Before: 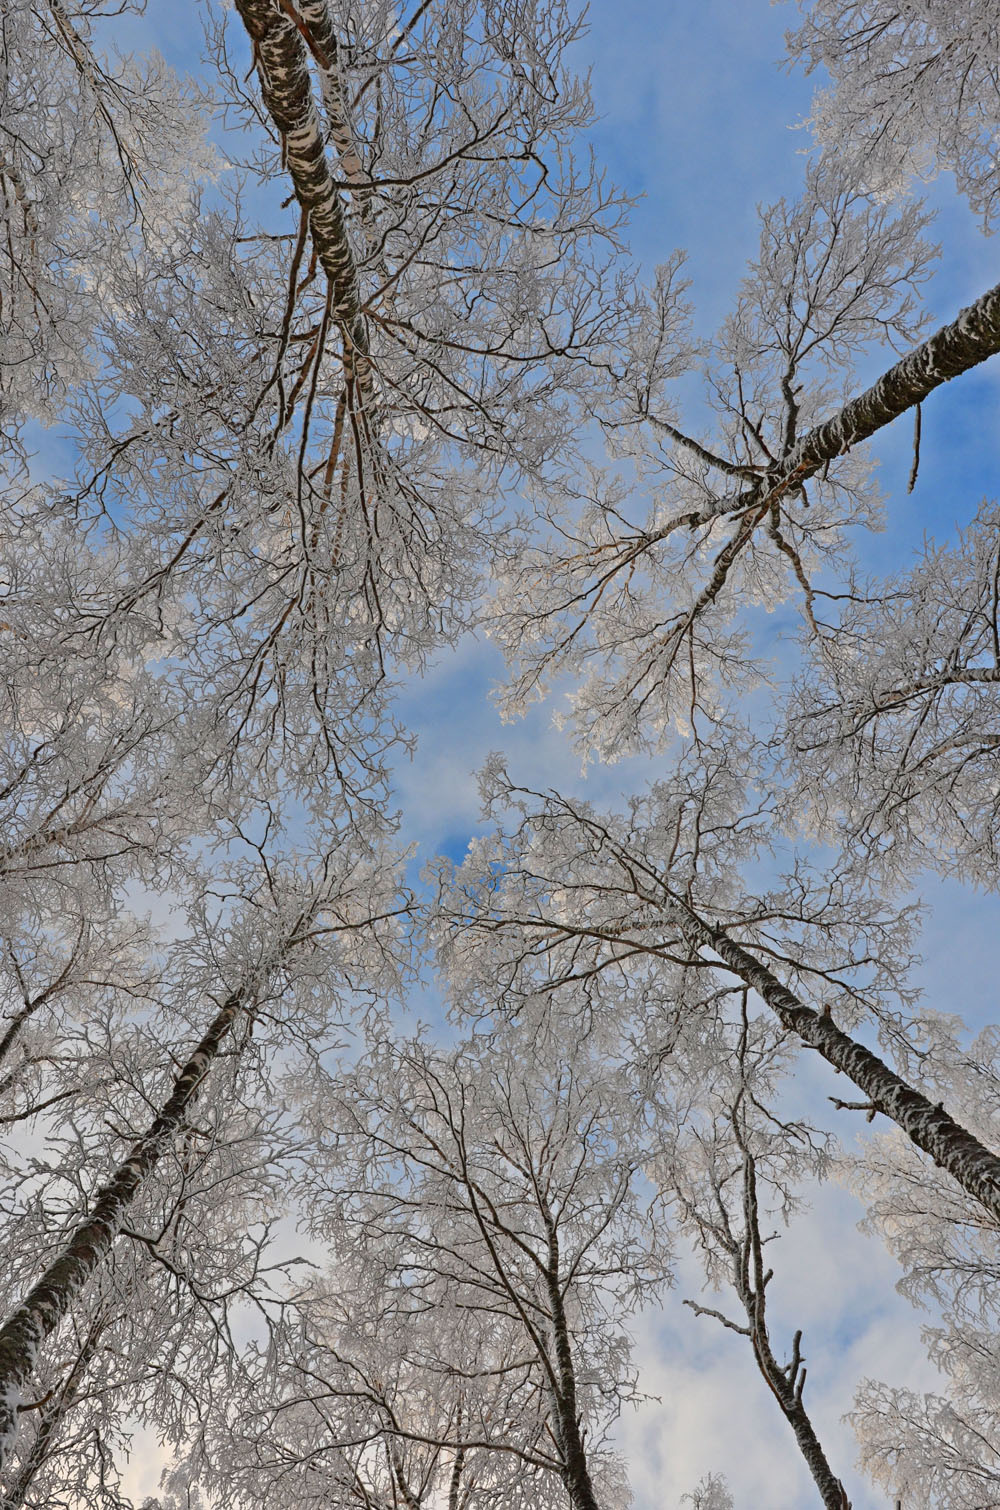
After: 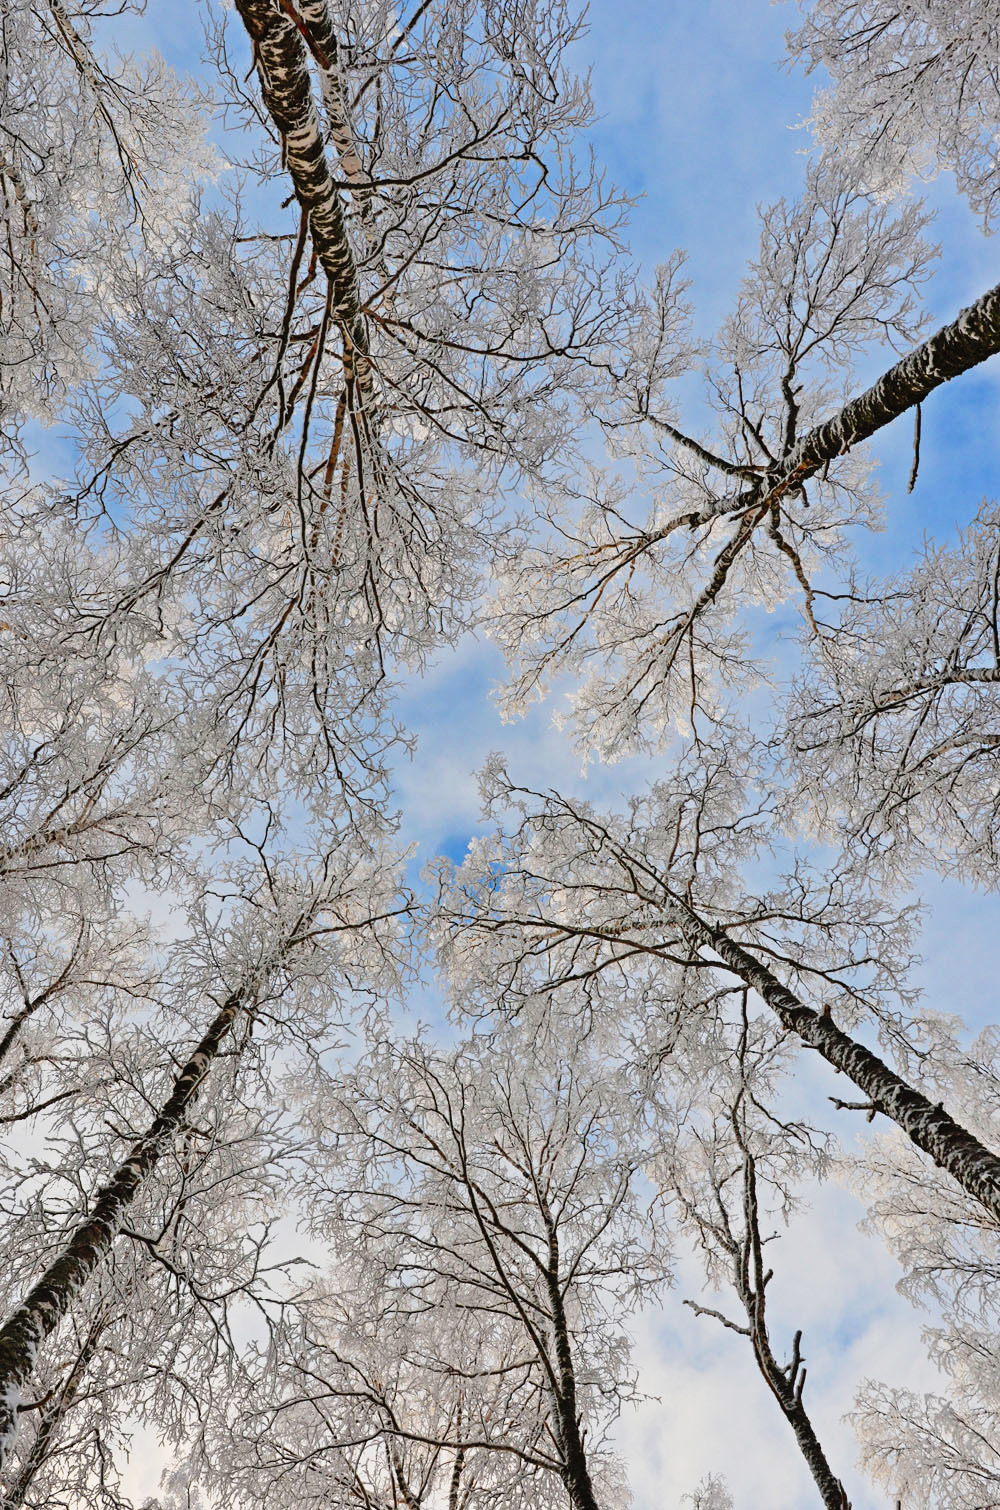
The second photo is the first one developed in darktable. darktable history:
tone curve: curves: ch0 [(0, 0.014) (0.17, 0.099) (0.392, 0.438) (0.725, 0.828) (0.872, 0.918) (1, 0.981)]; ch1 [(0, 0) (0.402, 0.36) (0.489, 0.491) (0.5, 0.503) (0.515, 0.52) (0.545, 0.572) (0.615, 0.662) (0.701, 0.725) (1, 1)]; ch2 [(0, 0) (0.42, 0.458) (0.485, 0.499) (0.503, 0.503) (0.531, 0.542) (0.561, 0.594) (0.644, 0.694) (0.717, 0.753) (1, 0.991)], preserve colors none
